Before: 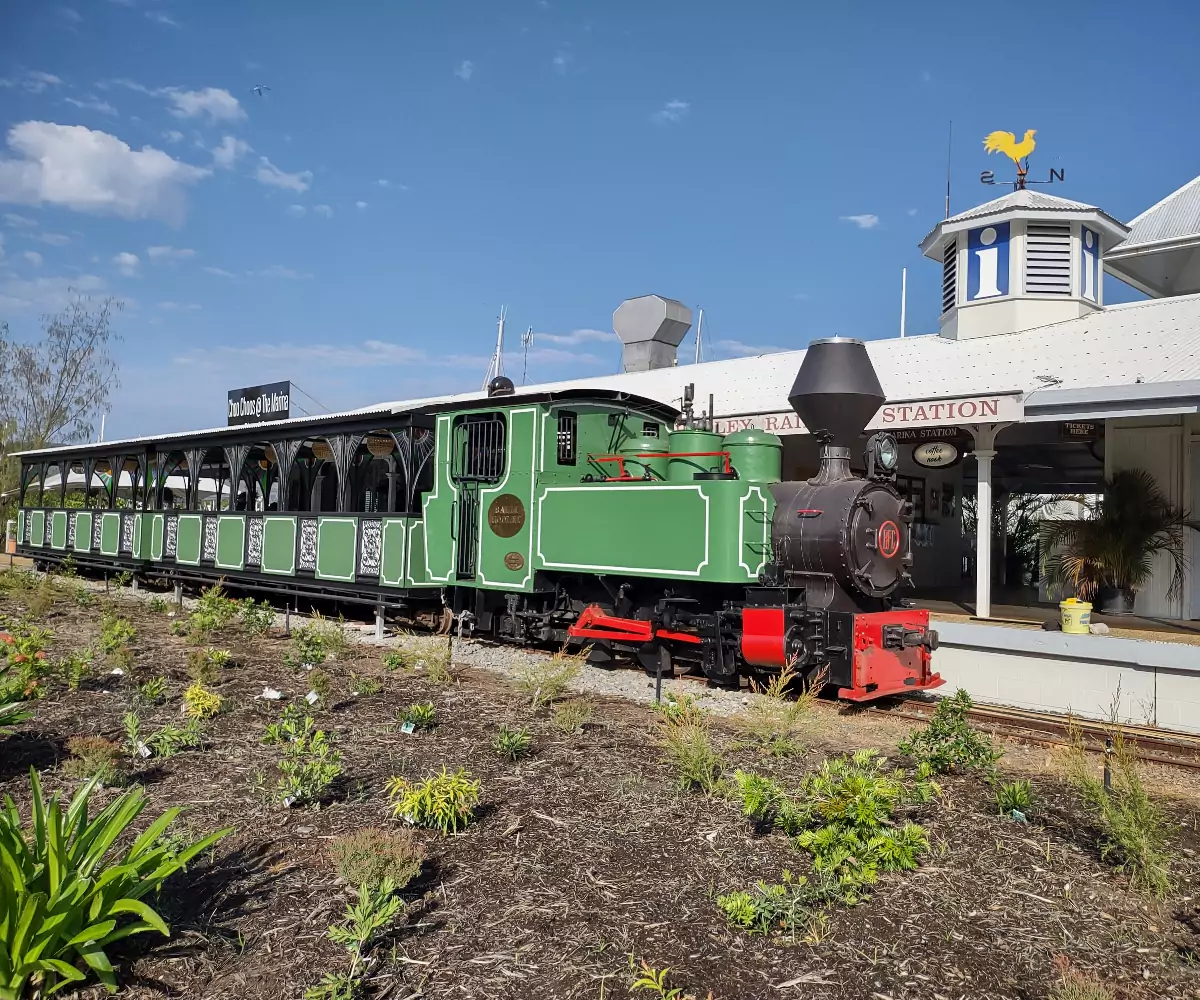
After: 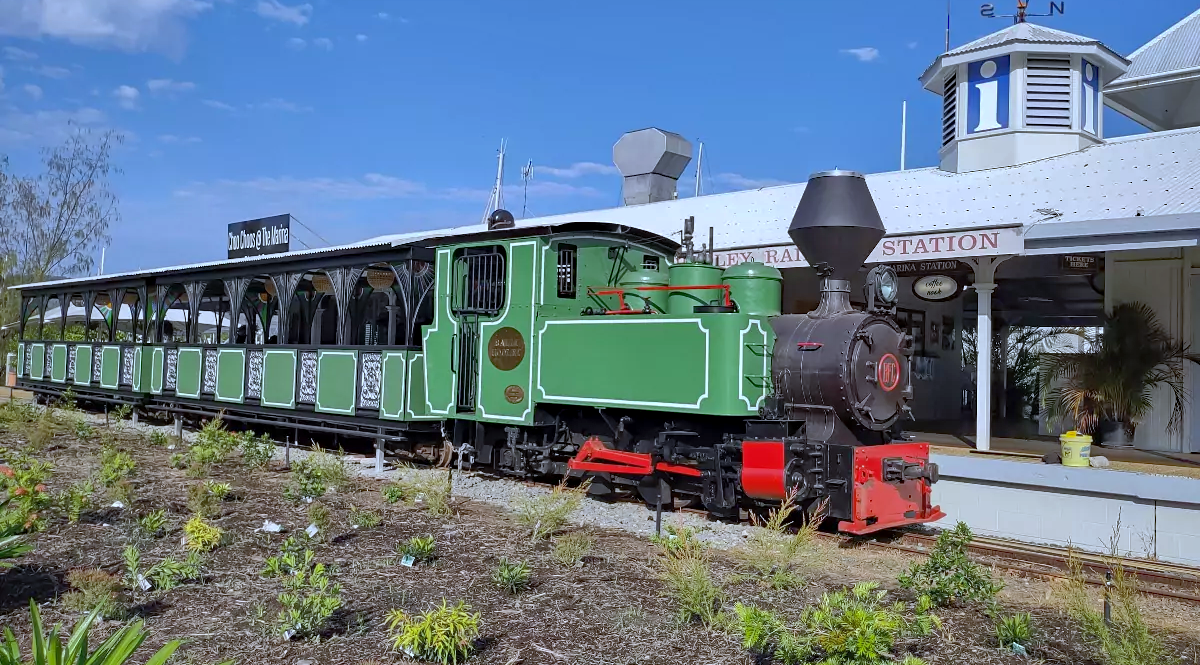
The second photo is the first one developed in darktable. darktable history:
shadows and highlights: on, module defaults
crop: top 16.727%, bottom 16.727%
white balance: red 0.926, green 1.003, blue 1.133
haze removal: compatibility mode true, adaptive false
